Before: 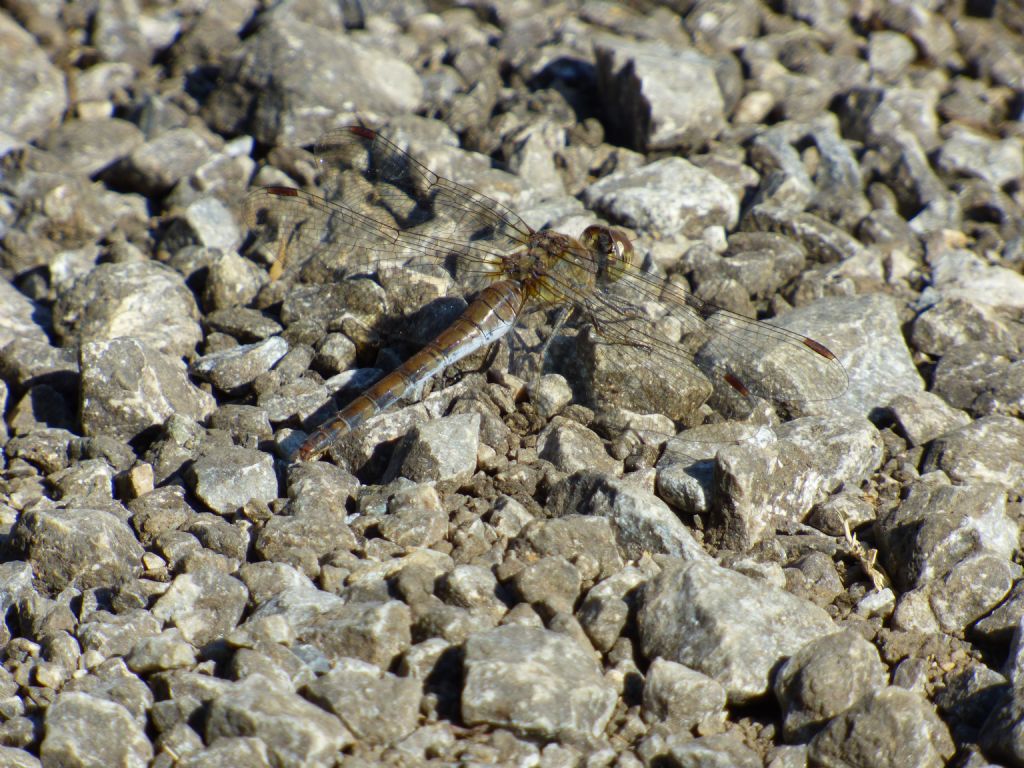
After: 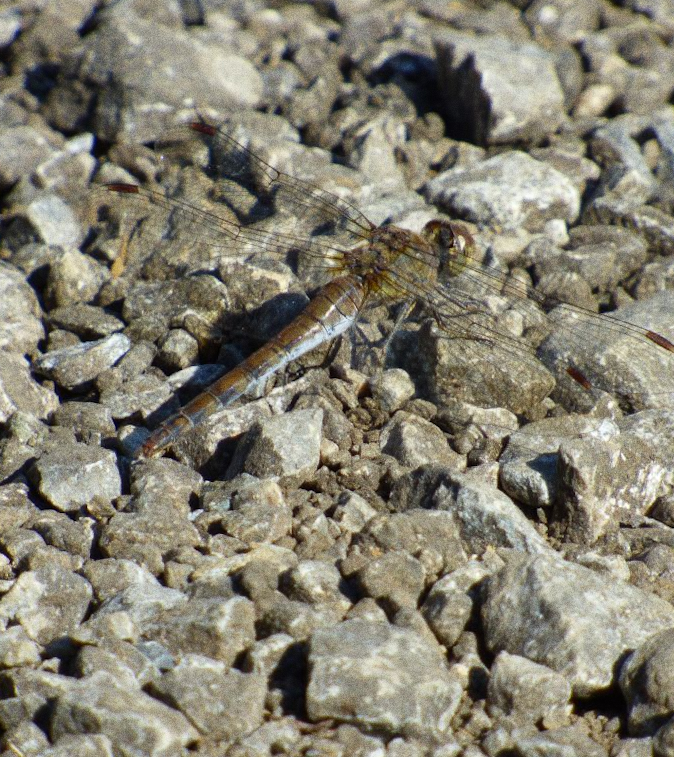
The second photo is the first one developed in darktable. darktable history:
rotate and perspective: rotation -0.45°, automatic cropping original format, crop left 0.008, crop right 0.992, crop top 0.012, crop bottom 0.988
crop and rotate: left 15.055%, right 18.278%
grain: coarseness 11.82 ISO, strength 36.67%, mid-tones bias 74.17%
